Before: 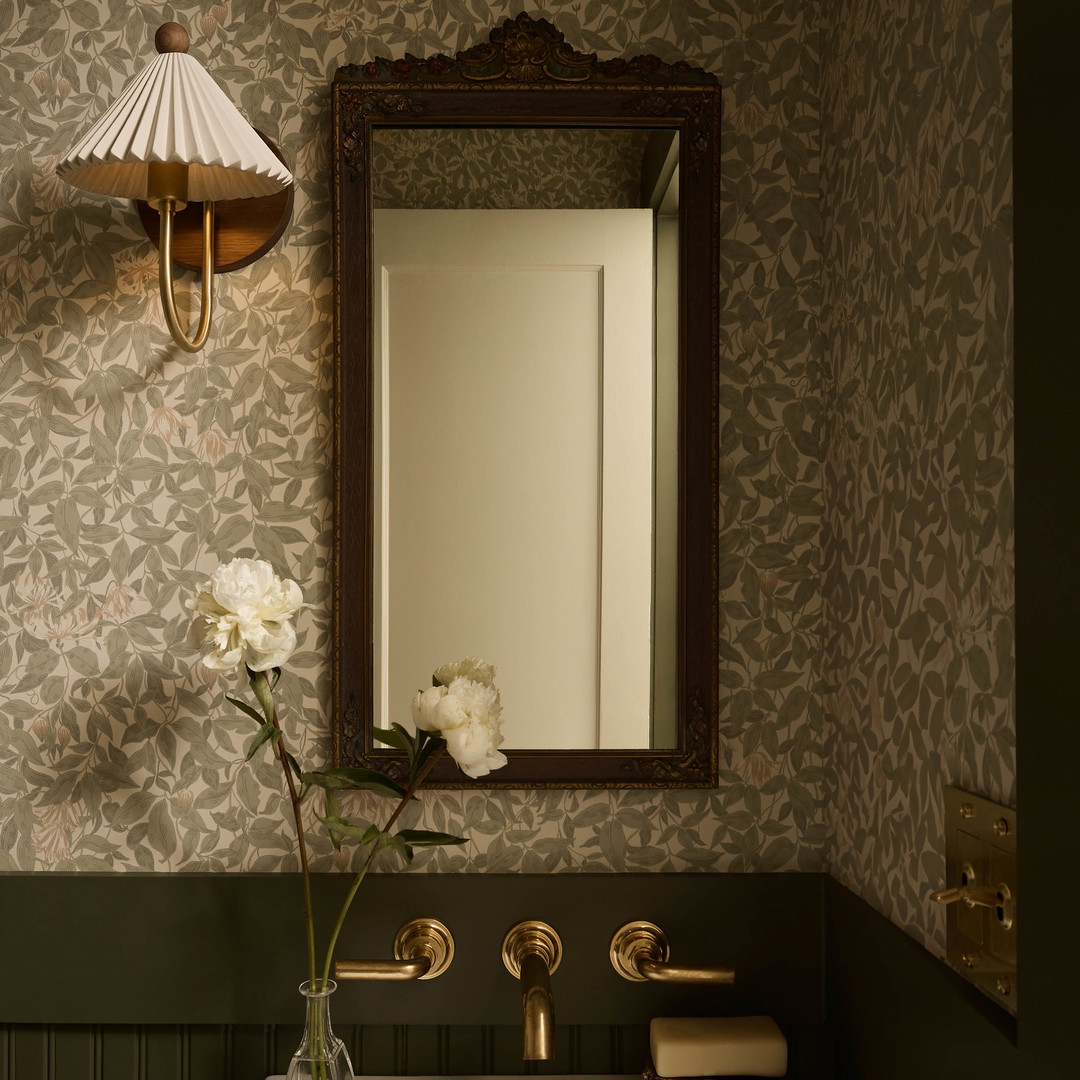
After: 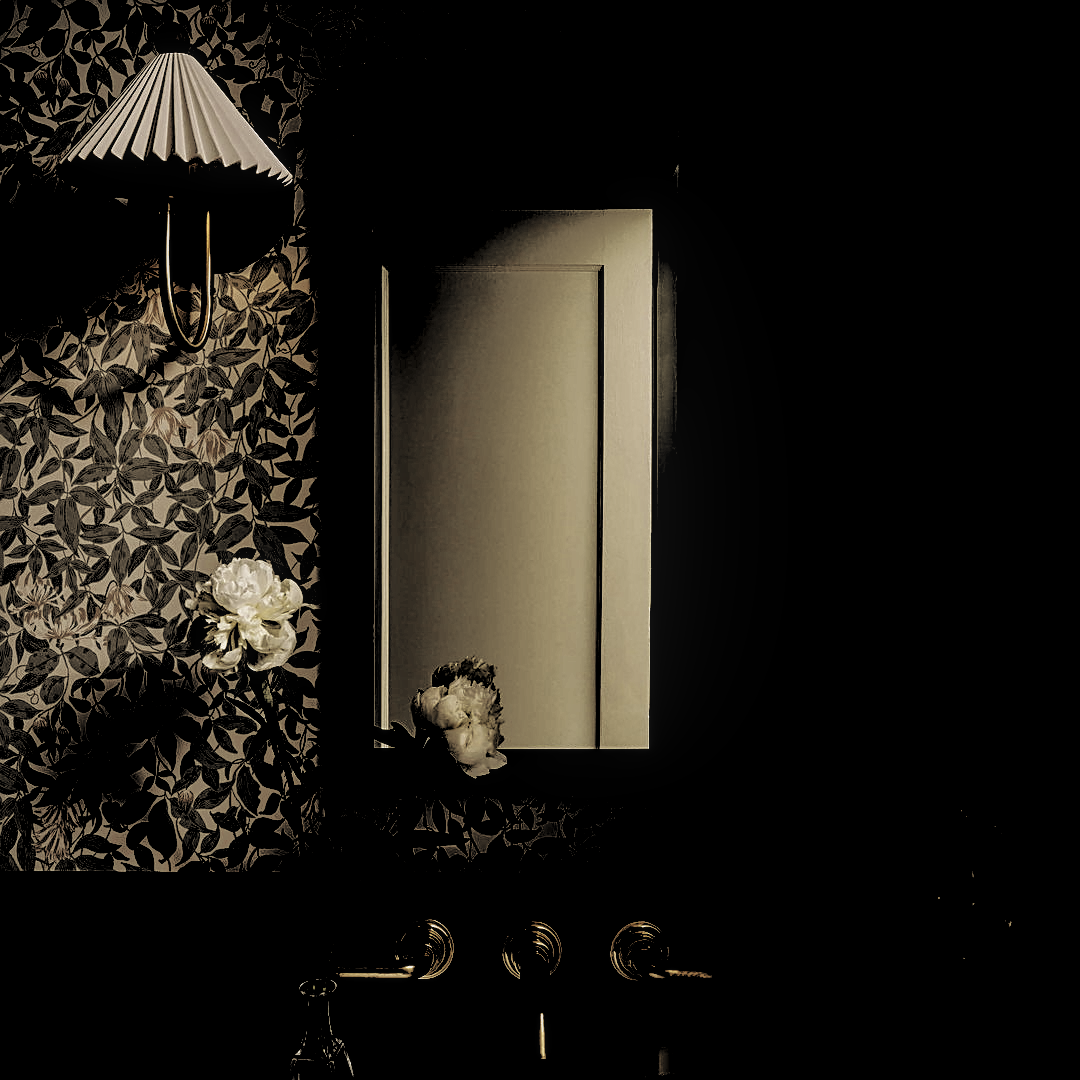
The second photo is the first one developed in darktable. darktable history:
shadows and highlights: on, module defaults
base curve: curves: ch0 [(0, 0) (0.257, 0.25) (0.482, 0.586) (0.757, 0.871) (1, 1)], preserve colors none
color zones: curves: ch0 [(0, 0.5) (0.125, 0.4) (0.25, 0.5) (0.375, 0.4) (0.5, 0.4) (0.625, 0.6) (0.75, 0.6) (0.875, 0.5)]; ch1 [(0, 0.4) (0.125, 0.5) (0.25, 0.4) (0.375, 0.4) (0.5, 0.4) (0.625, 0.4) (0.75, 0.5) (0.875, 0.4)]; ch2 [(0, 0.6) (0.125, 0.5) (0.25, 0.5) (0.375, 0.6) (0.5, 0.6) (0.625, 0.5) (0.75, 0.5) (0.875, 0.5)]
local contrast: detail 130%
sharpen: on, module defaults
velvia: on, module defaults
levels: levels [0.514, 0.759, 1]
